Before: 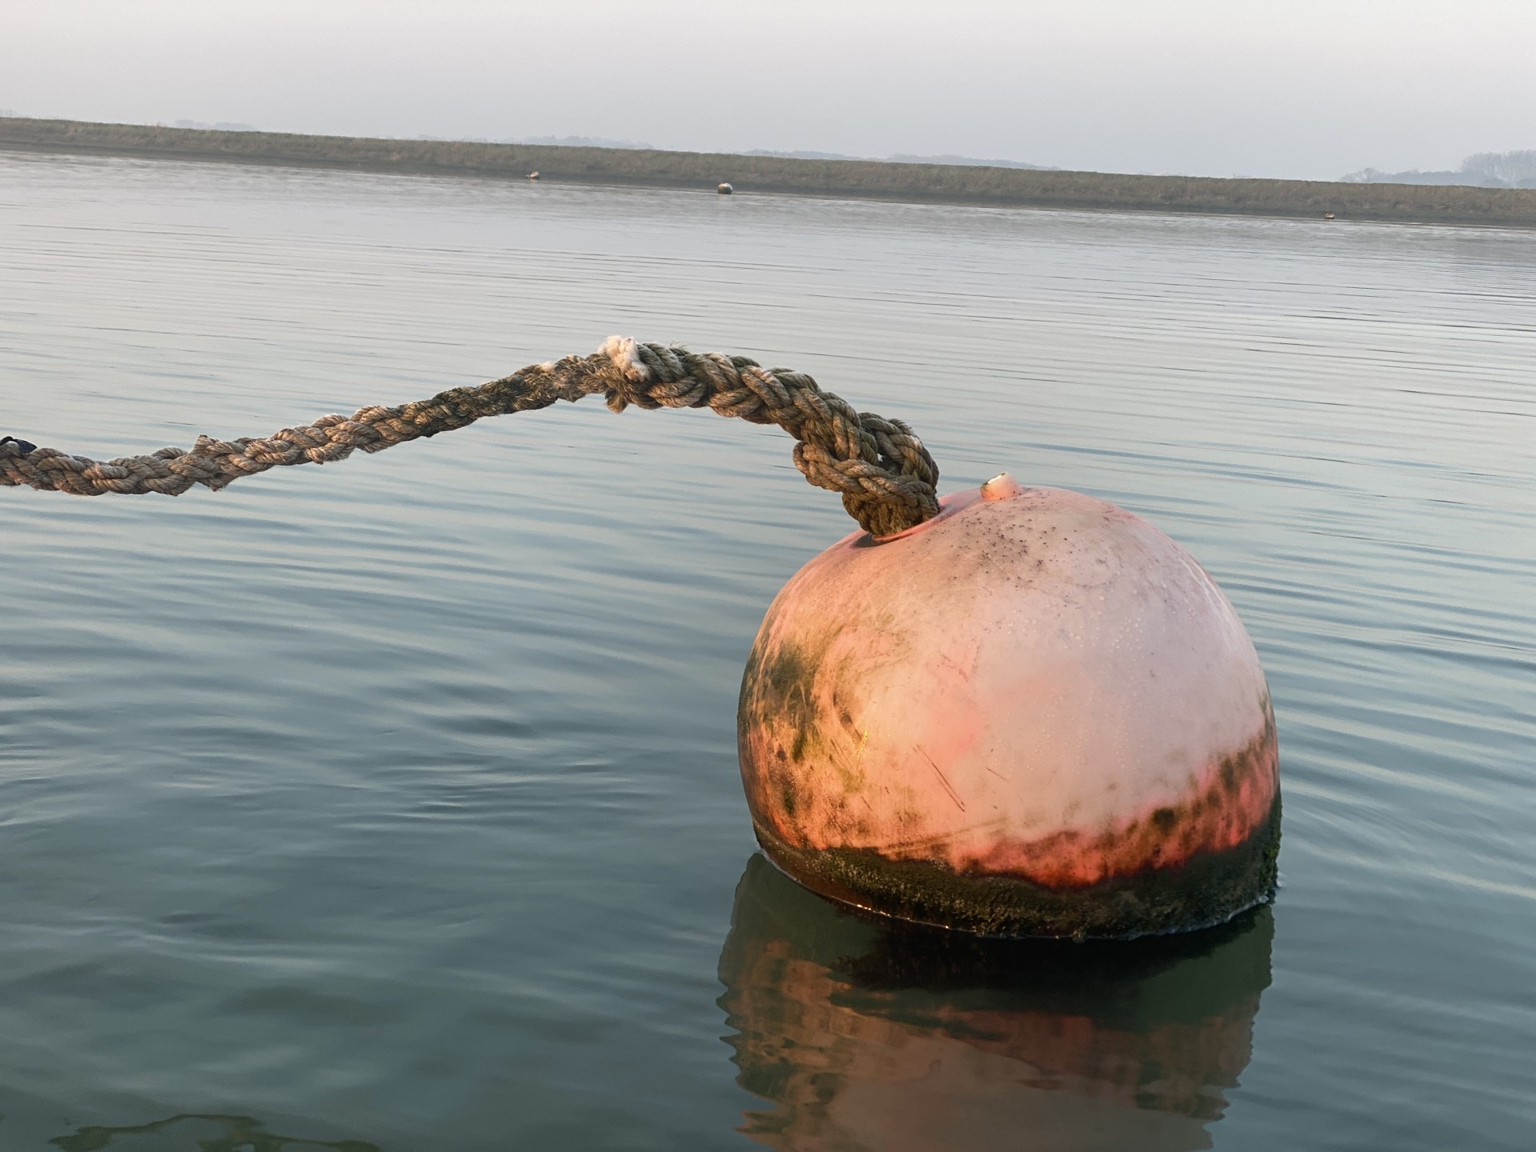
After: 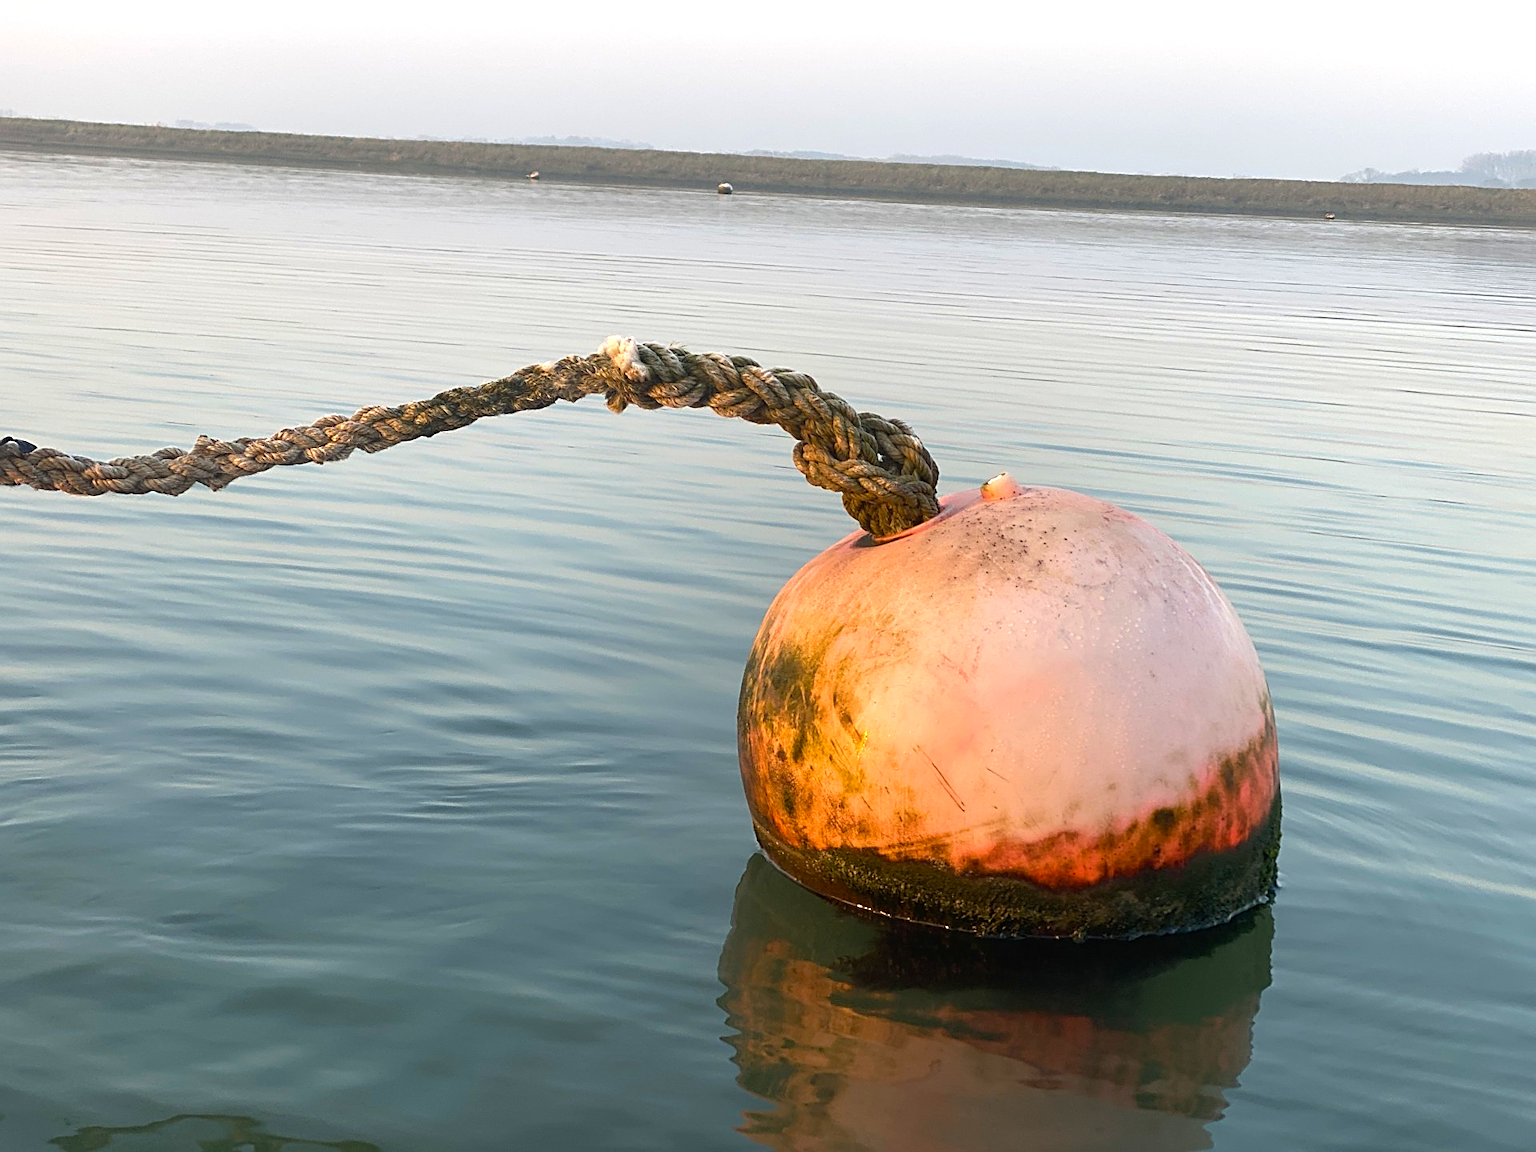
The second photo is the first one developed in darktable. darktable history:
color balance rgb: perceptual saturation grading › global saturation 25.639%, perceptual brilliance grading › global brilliance 10.519%, global vibrance 20%
sharpen: on, module defaults
